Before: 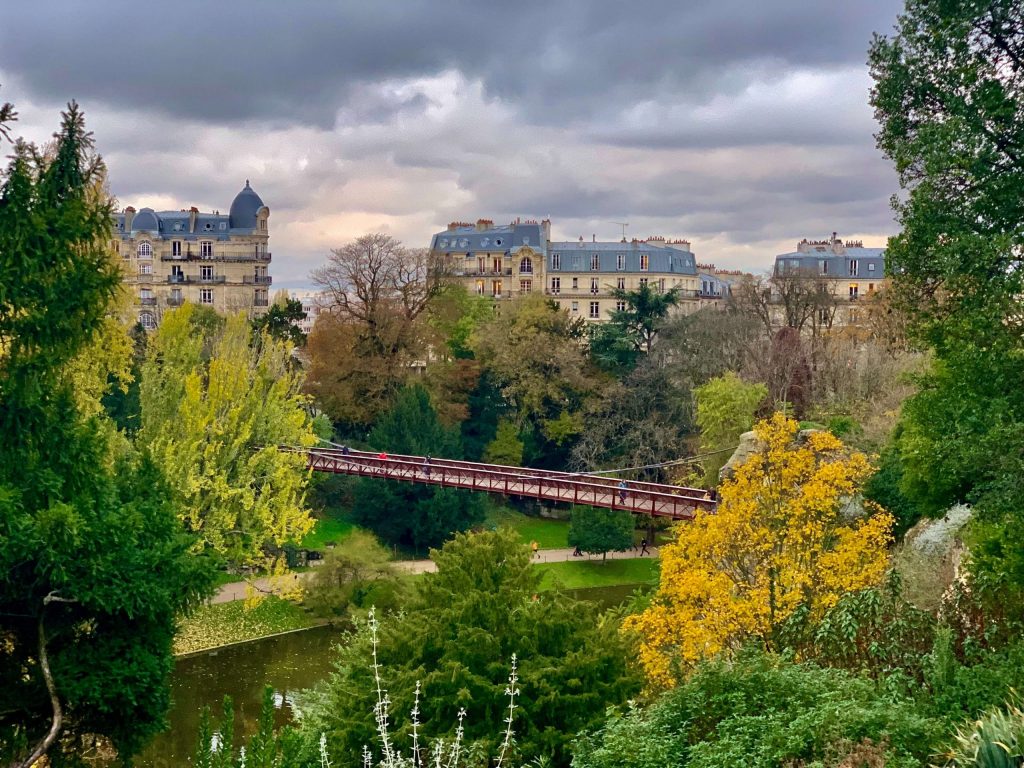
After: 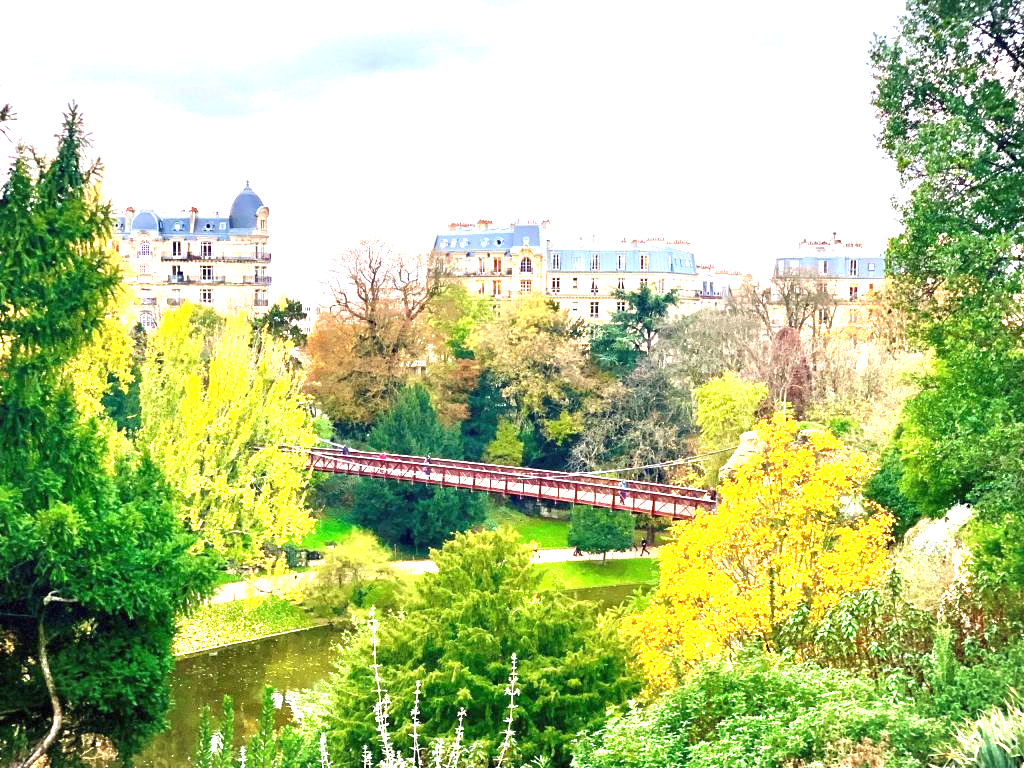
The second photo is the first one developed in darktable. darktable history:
exposure: black level correction 0, exposure 2.327 EV, compensate exposure bias true, compensate highlight preservation false
vignetting: fall-off start 85%, fall-off radius 80%, brightness -0.182, saturation -0.3, width/height ratio 1.219, dithering 8-bit output, unbound false
